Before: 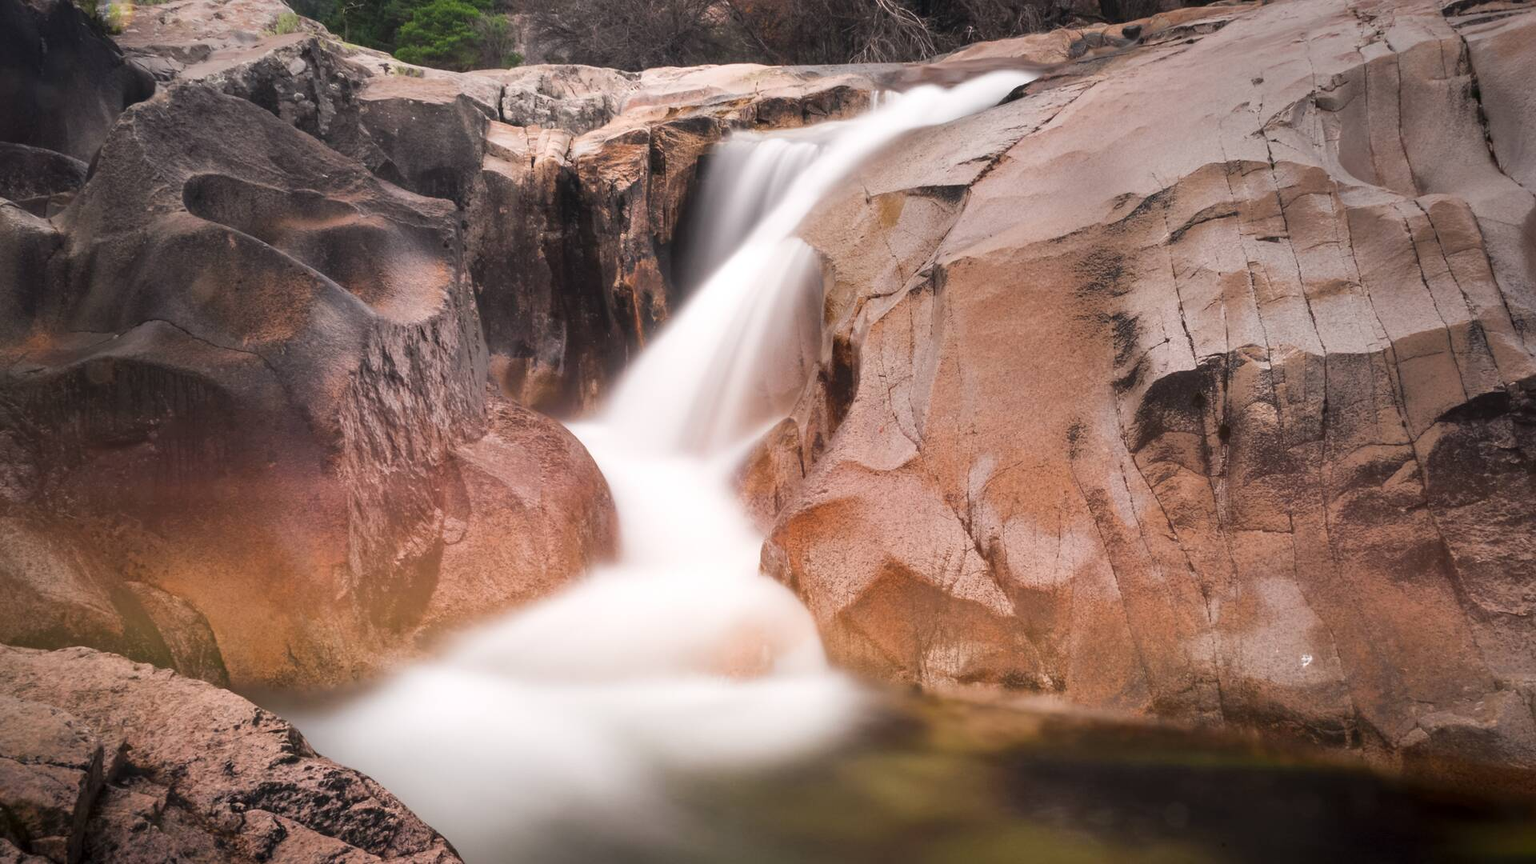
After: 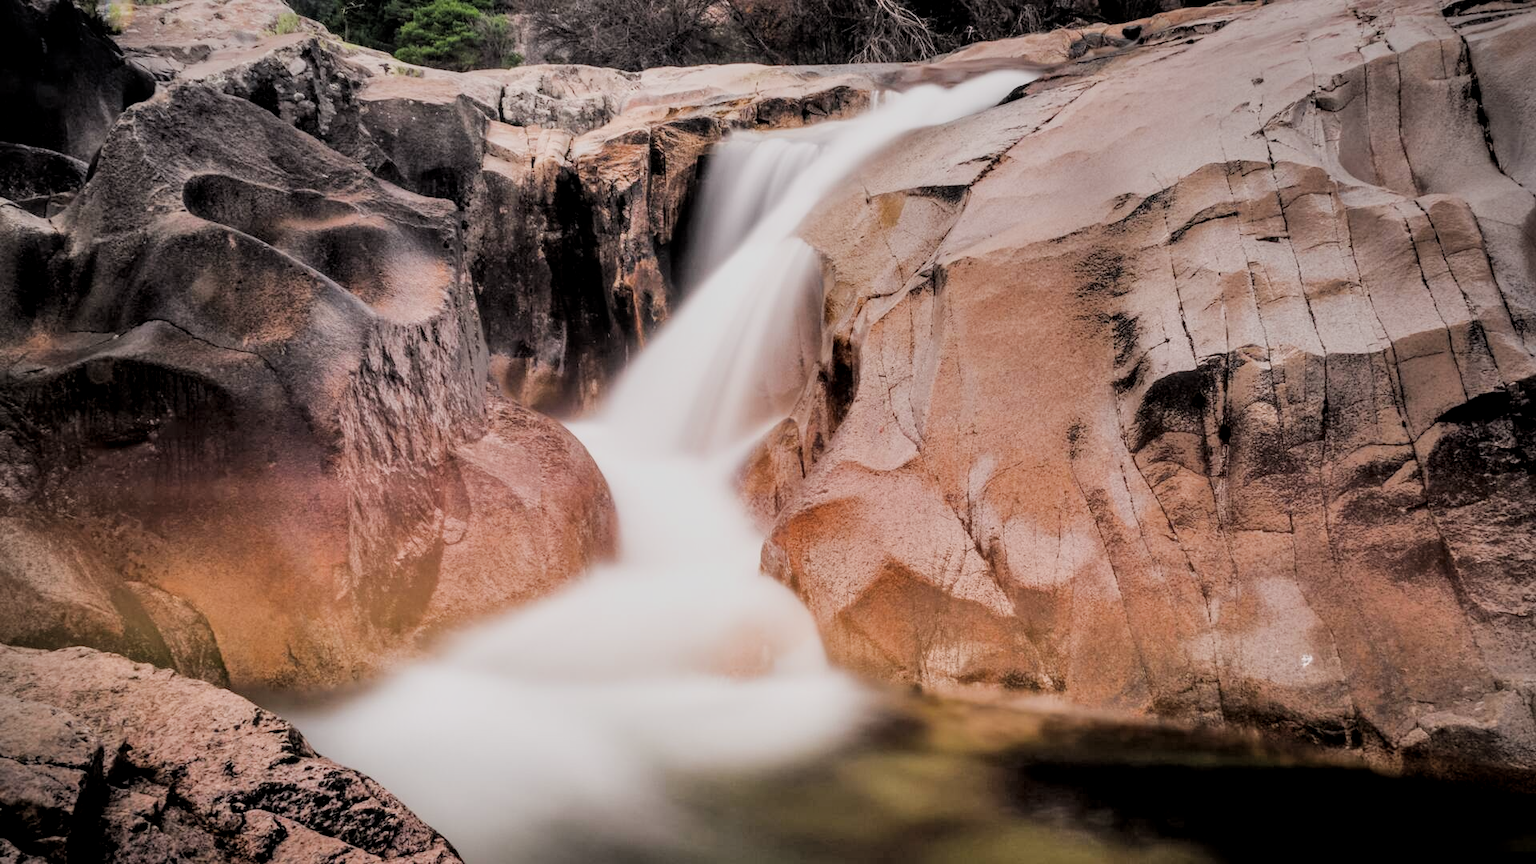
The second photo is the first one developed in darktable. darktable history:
vignetting: fall-off start 91.19%
local contrast: on, module defaults
filmic rgb: black relative exposure -4.14 EV, white relative exposure 5.1 EV, hardness 2.11, contrast 1.165
shadows and highlights: shadows 37.27, highlights -28.18, soften with gaussian
exposure: exposure 0.128 EV, compensate highlight preservation false
